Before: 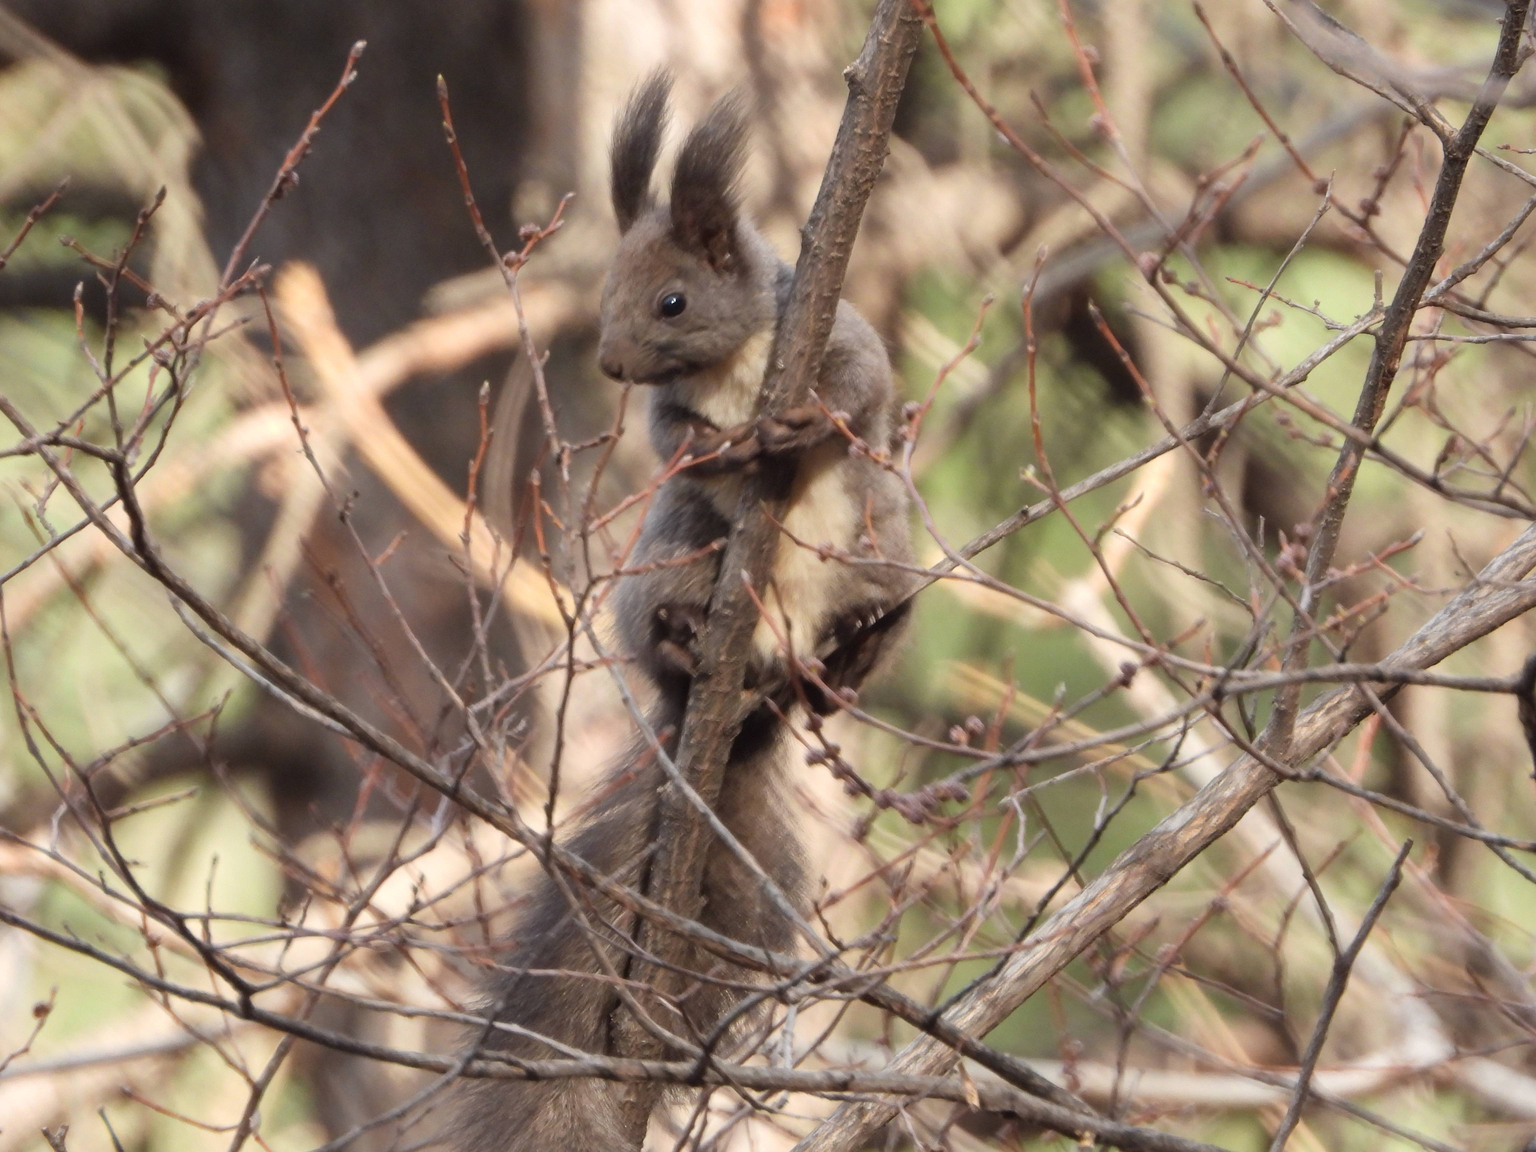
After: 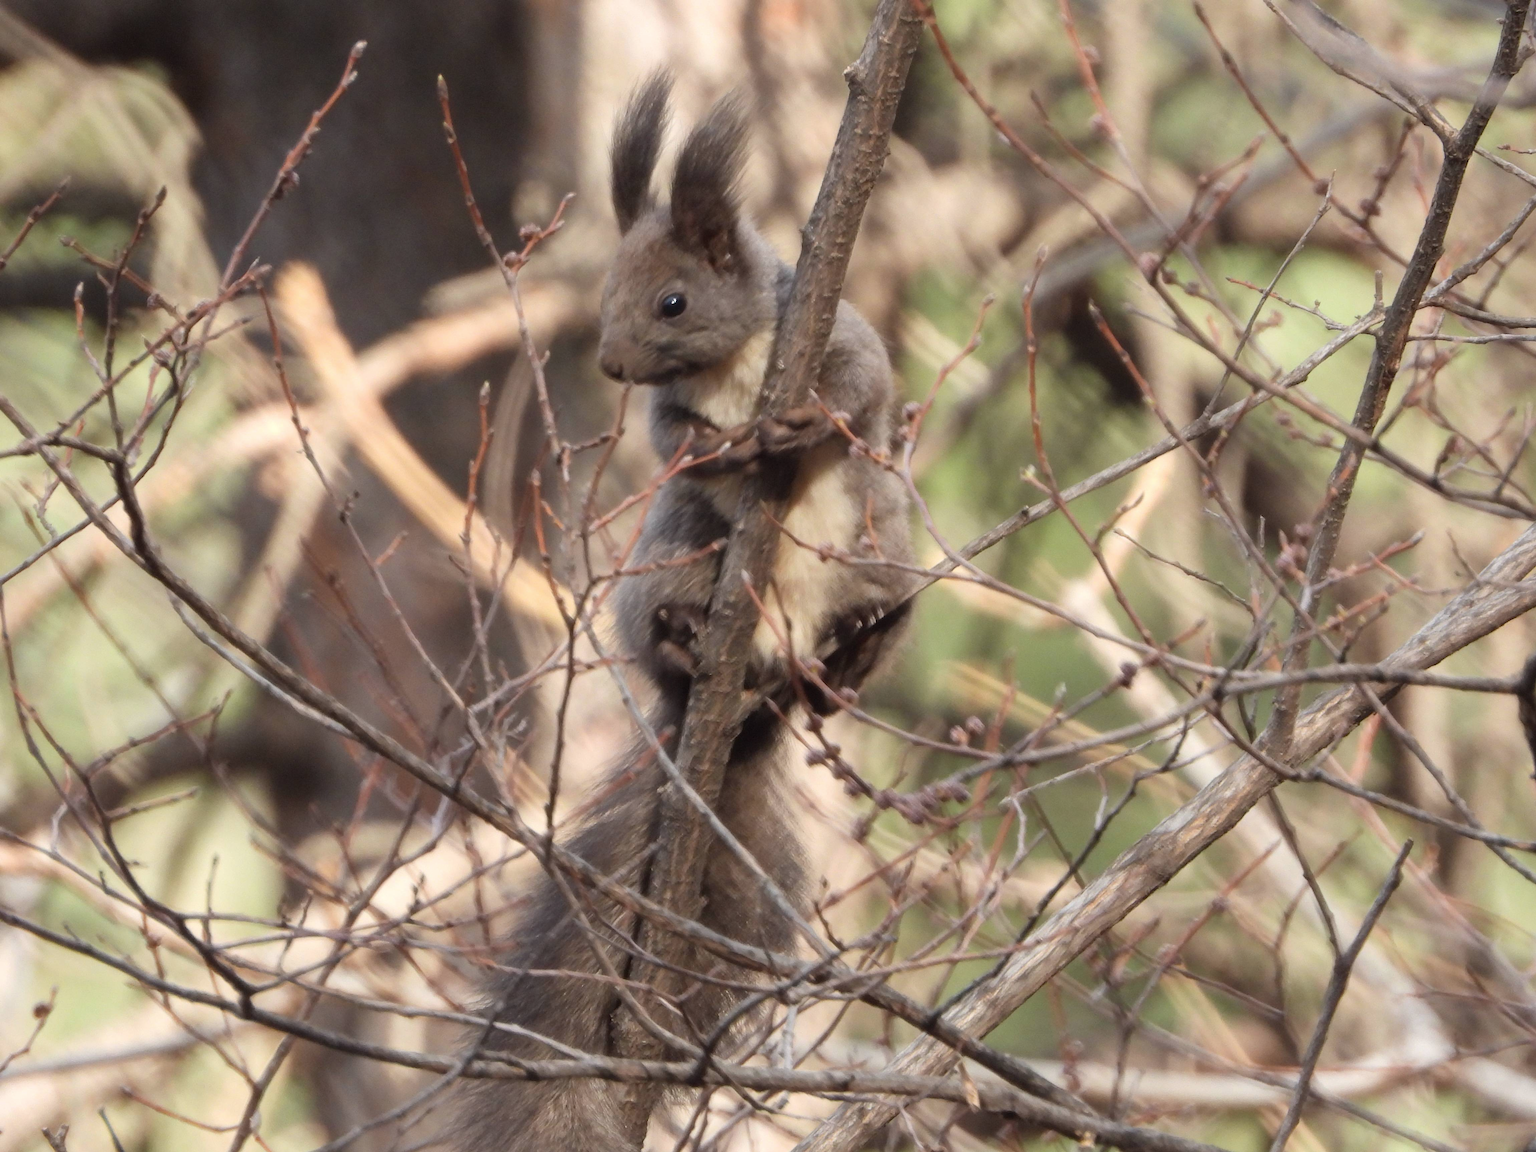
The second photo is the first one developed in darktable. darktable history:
exposure: compensate highlight preservation false
contrast brightness saturation: saturation -0.058
